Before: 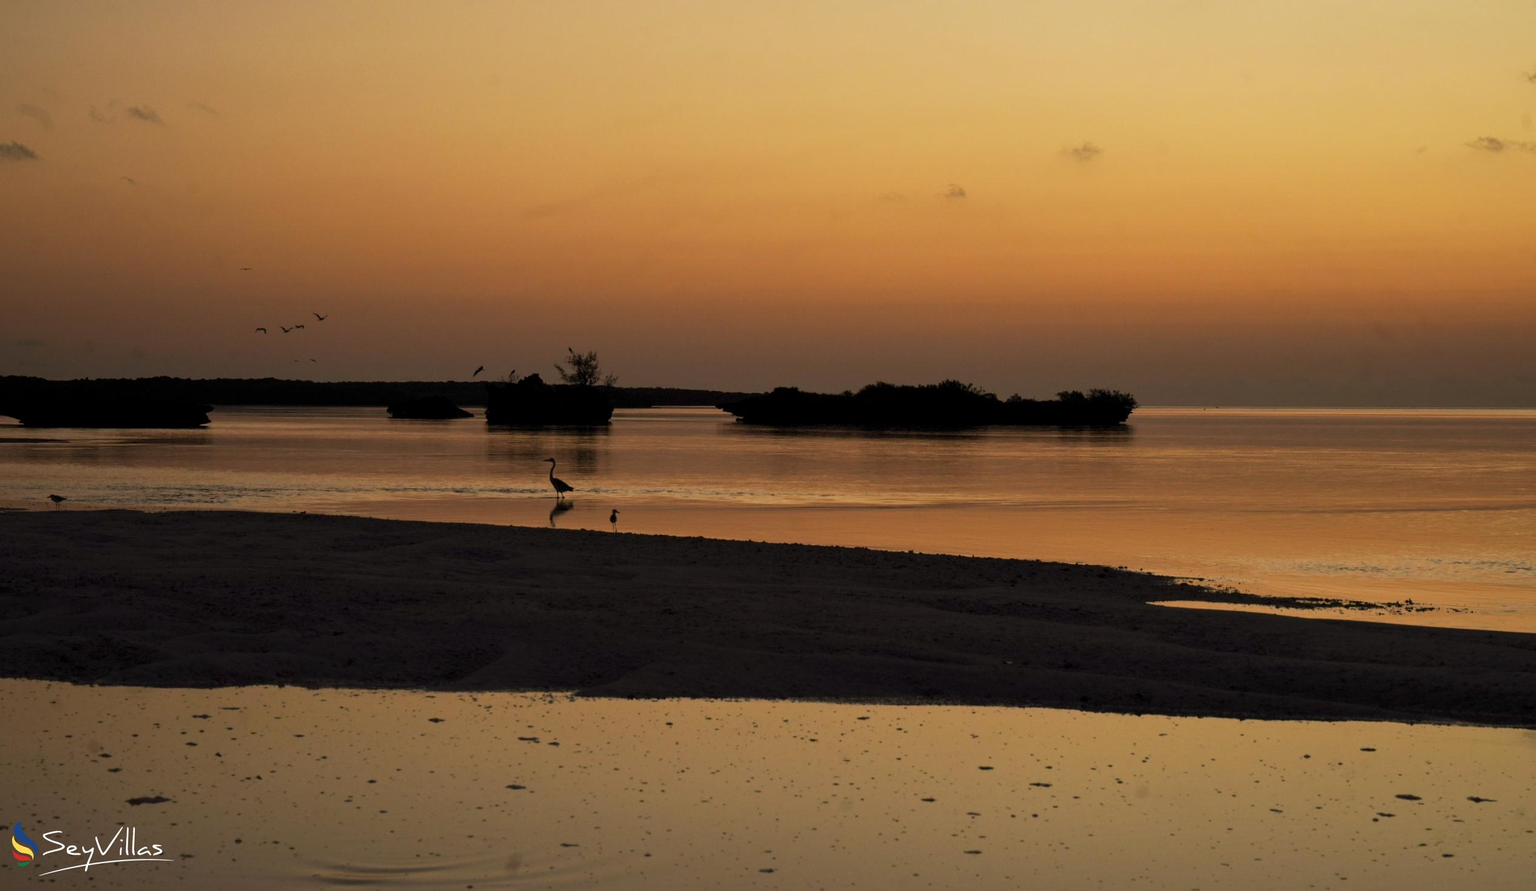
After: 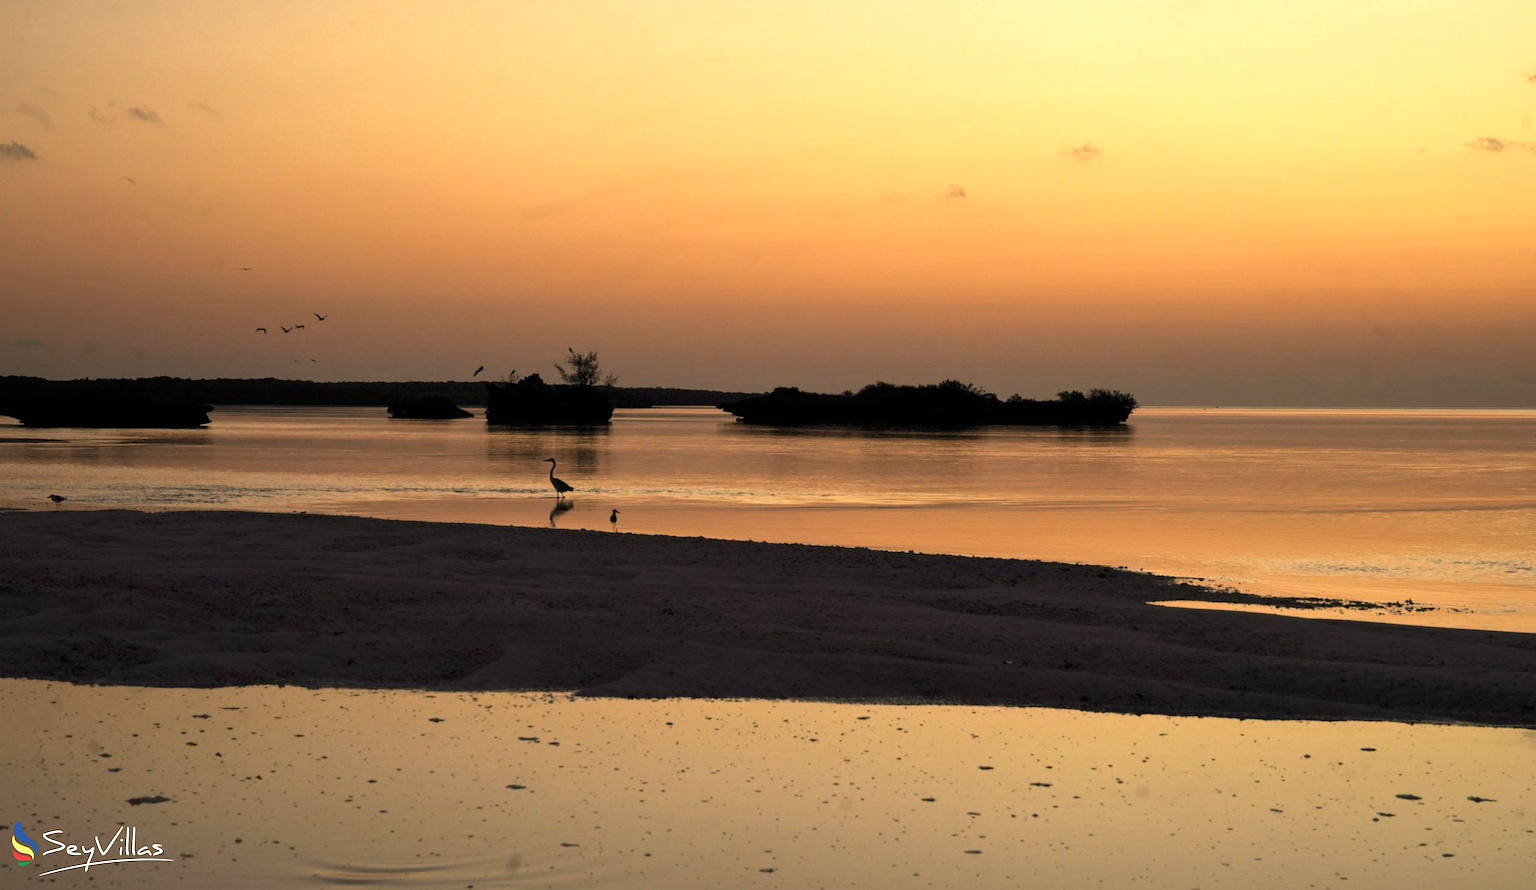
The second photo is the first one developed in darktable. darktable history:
contrast brightness saturation: saturation -0.04
exposure: black level correction 0, exposure 0.9 EV, compensate highlight preservation false
